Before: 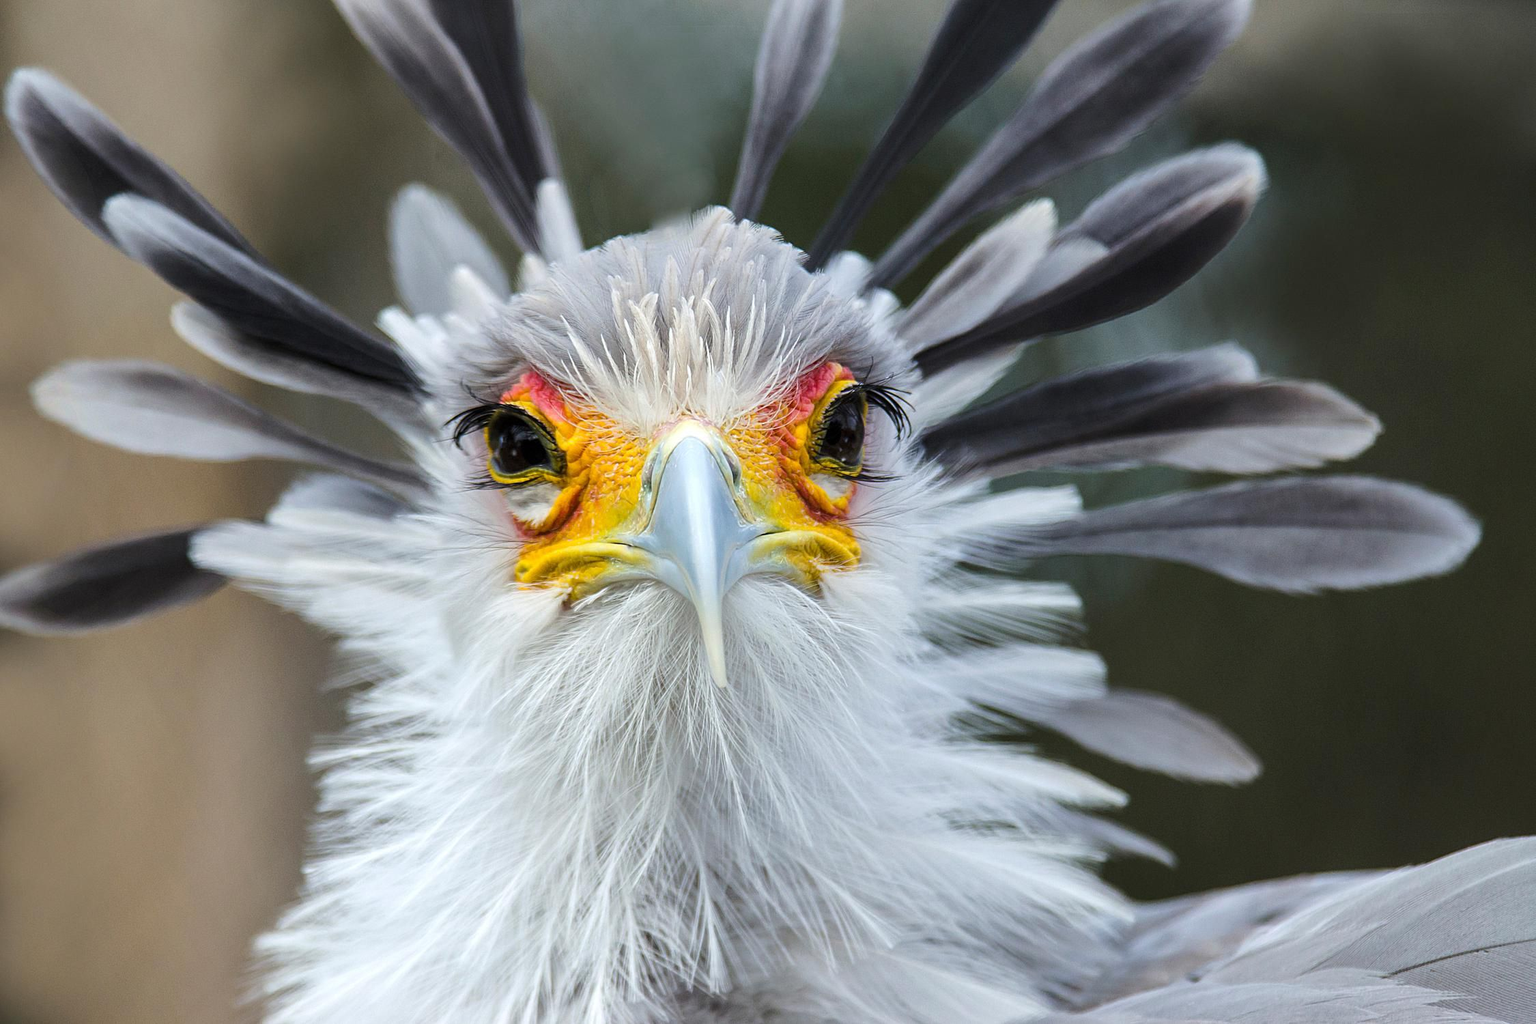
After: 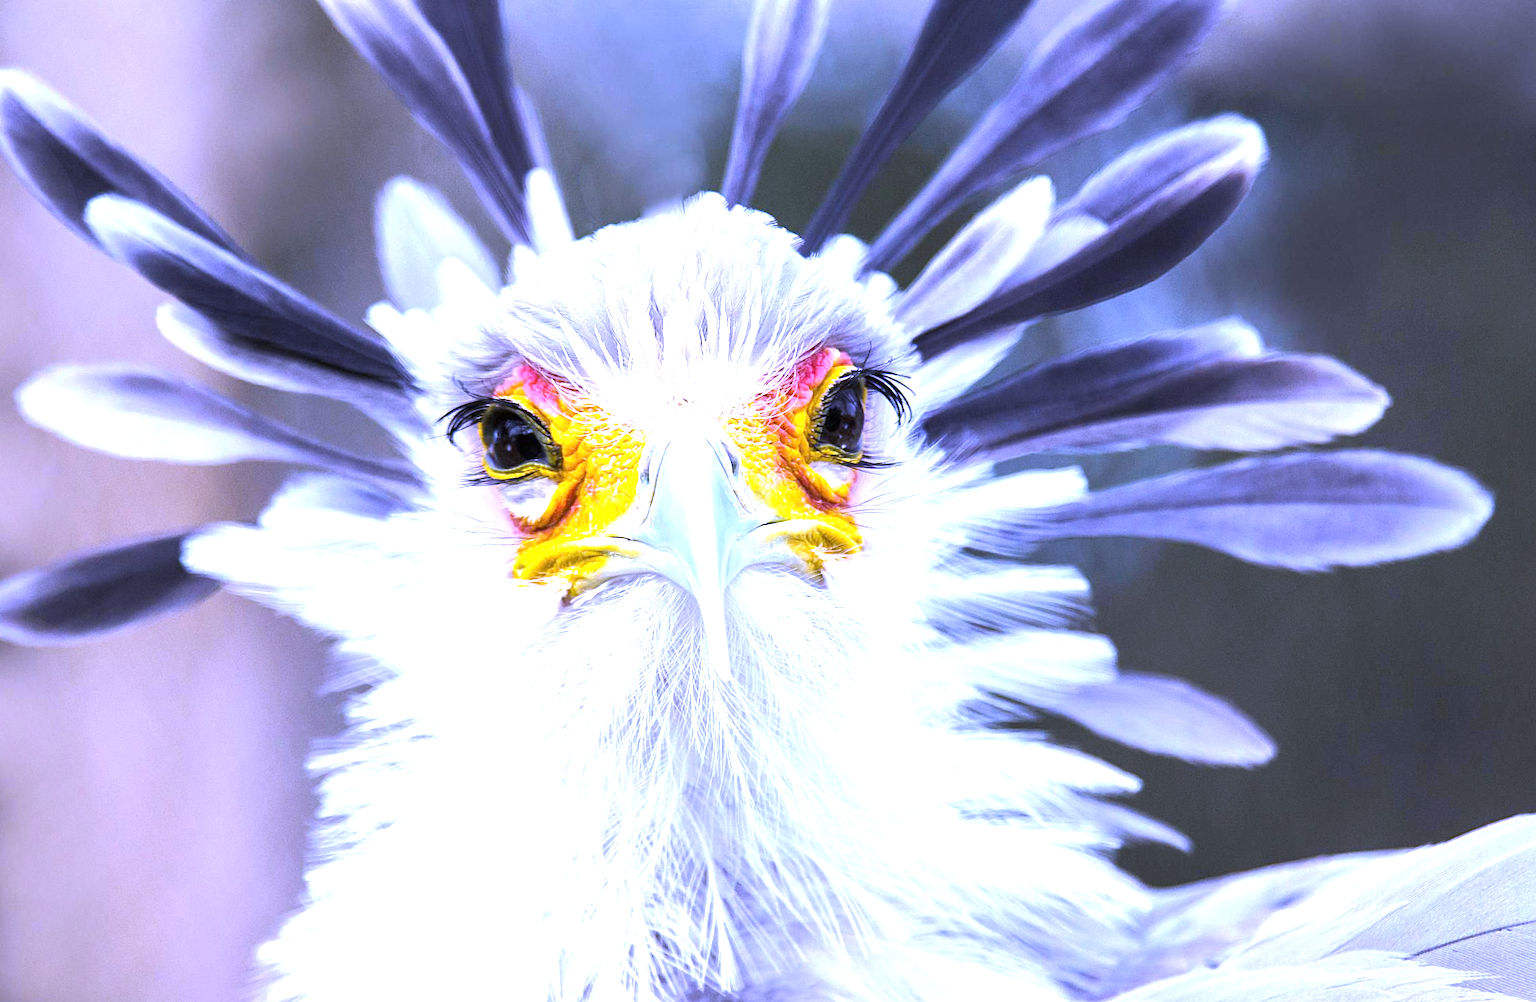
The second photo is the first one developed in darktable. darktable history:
rotate and perspective: rotation -1.42°, crop left 0.016, crop right 0.984, crop top 0.035, crop bottom 0.965
white balance: red 0.98, blue 1.61
exposure: black level correction 0, exposure 1.2 EV, compensate exposure bias true, compensate highlight preservation false
